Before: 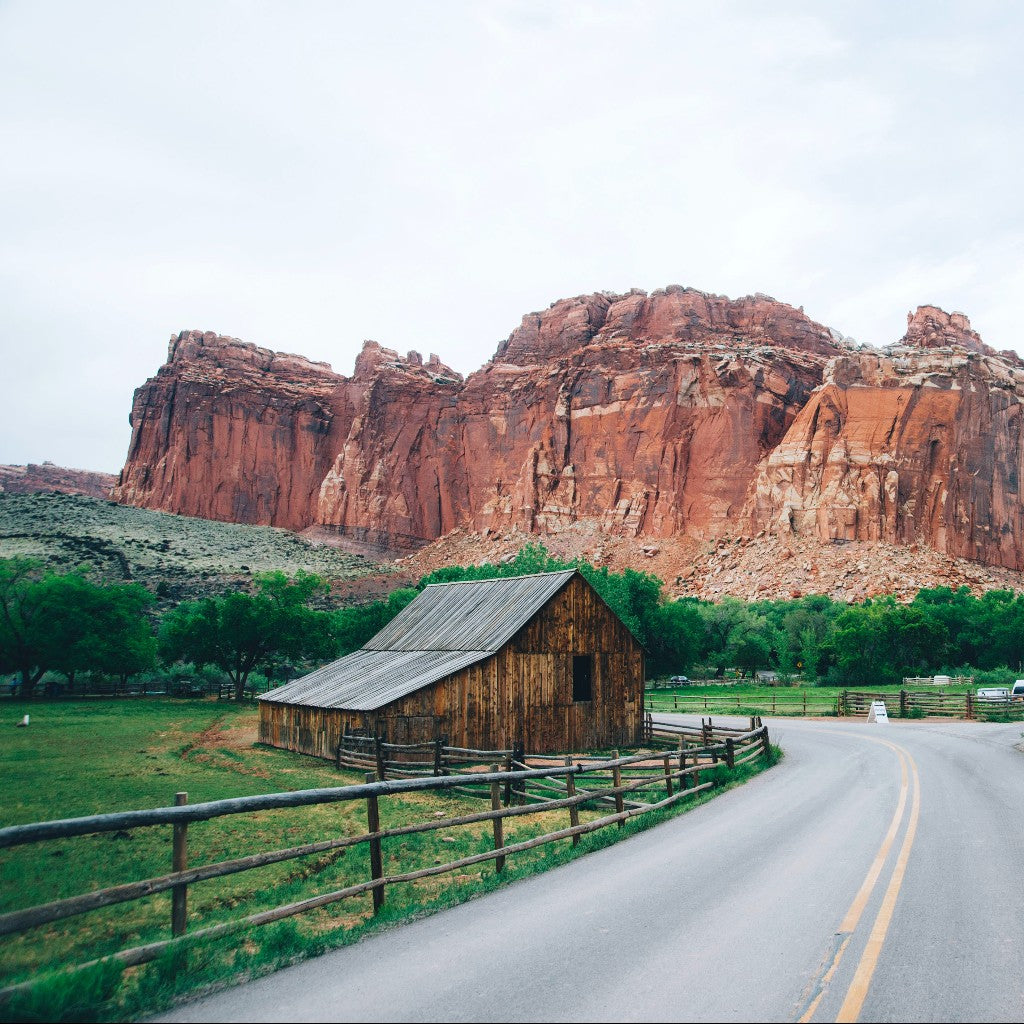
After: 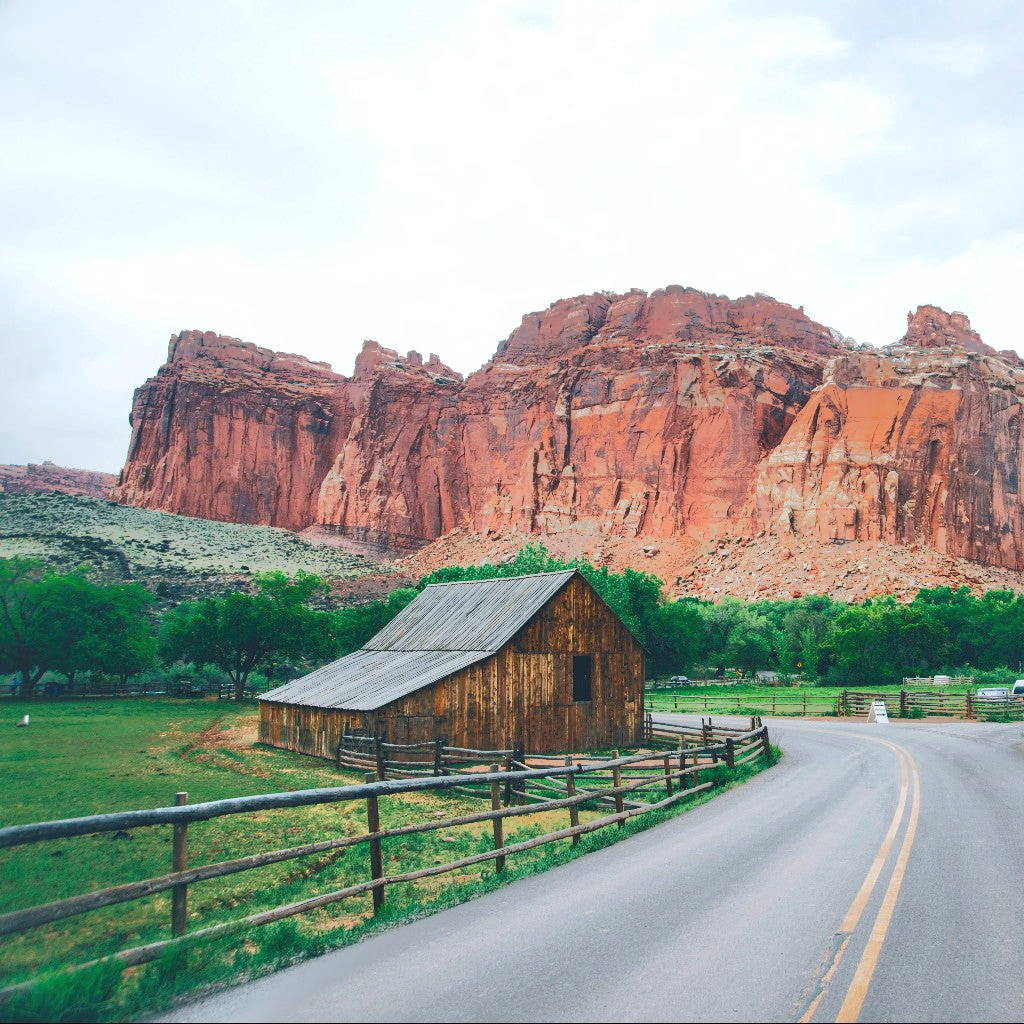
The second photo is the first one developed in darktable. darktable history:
tone equalizer: -7 EV -0.63 EV, -6 EV 1 EV, -5 EV -0.45 EV, -4 EV 0.43 EV, -3 EV 0.41 EV, -2 EV 0.15 EV, -1 EV -0.15 EV, +0 EV -0.39 EV, smoothing diameter 25%, edges refinement/feathering 10, preserve details guided filter
shadows and highlights: on, module defaults
exposure: exposure 0.6 EV, compensate highlight preservation false
